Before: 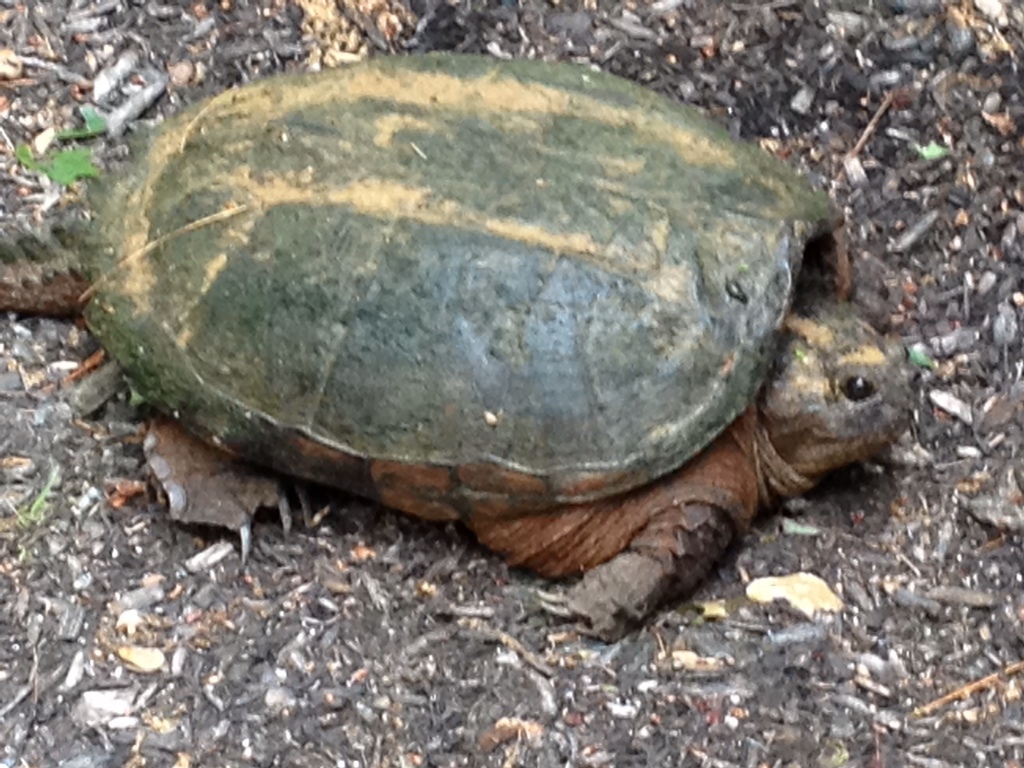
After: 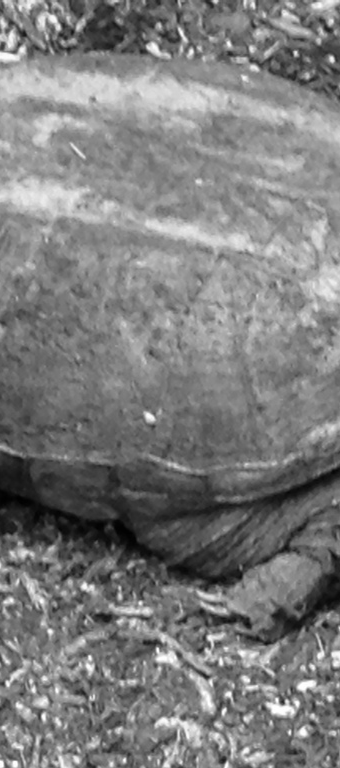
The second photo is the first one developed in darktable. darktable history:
monochrome: a -4.13, b 5.16, size 1
crop: left 33.36%, right 33.36%
